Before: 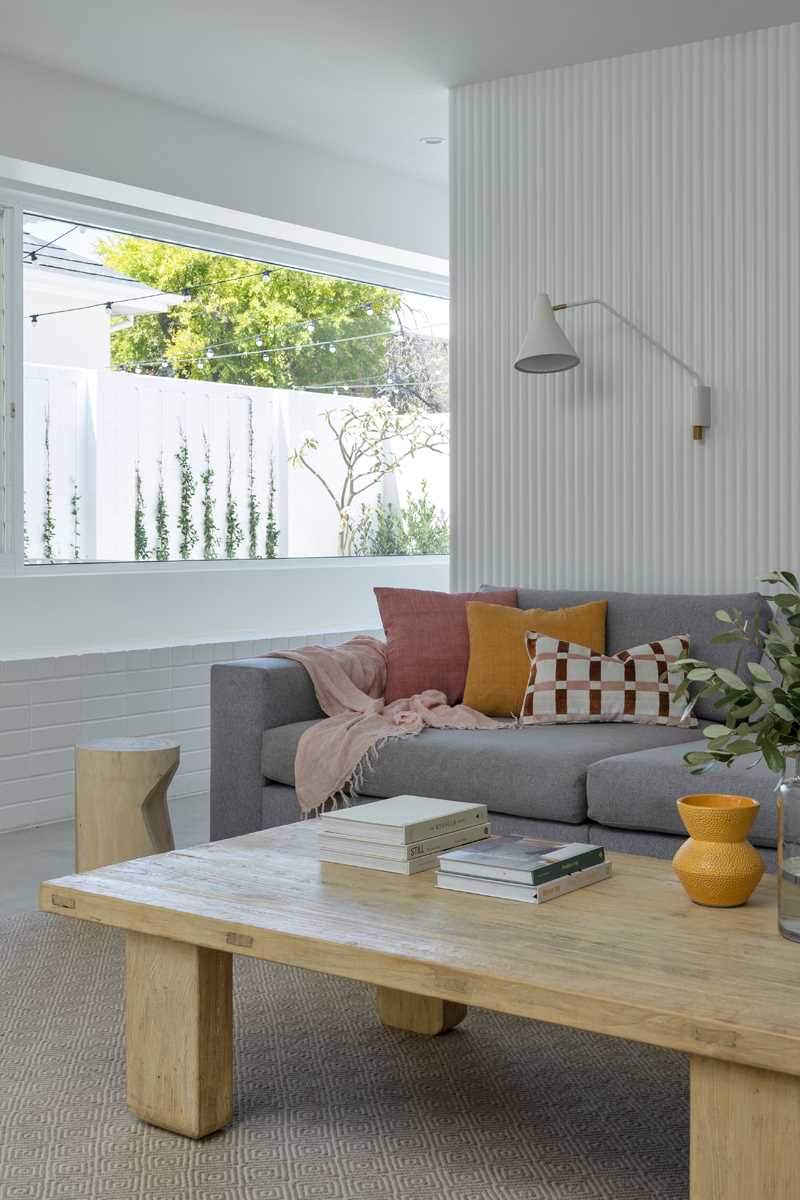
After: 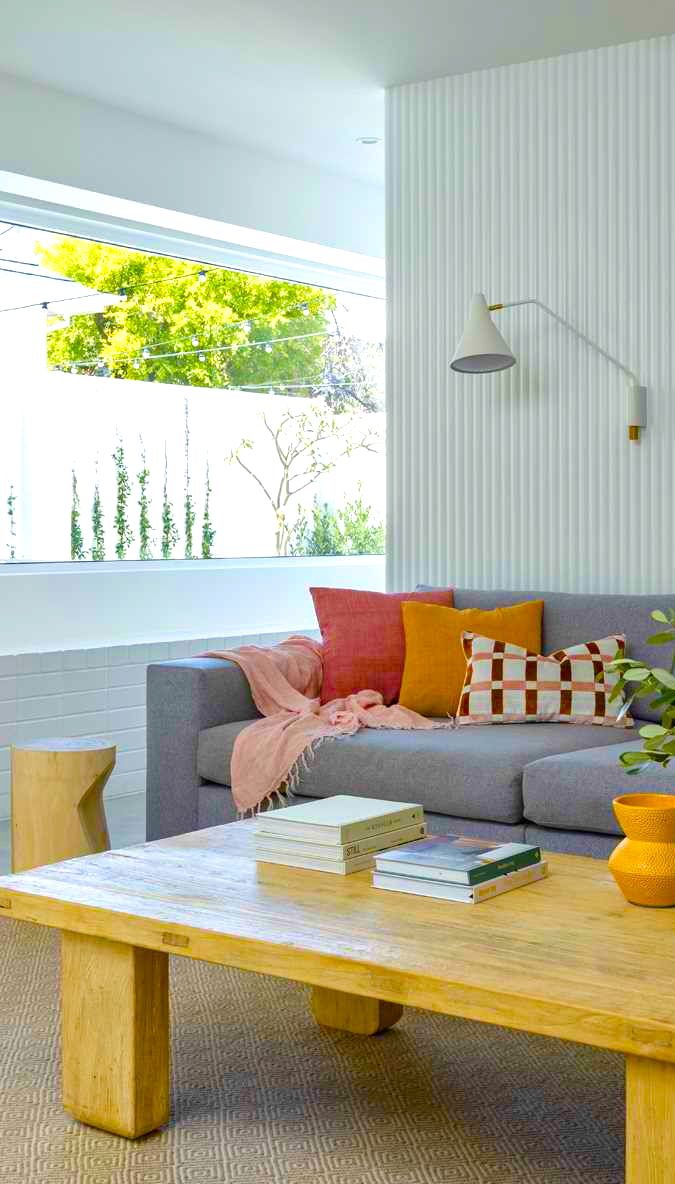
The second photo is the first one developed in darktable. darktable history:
velvia: strength 32%, mid-tones bias 0.2
crop: left 8.026%, right 7.374%
white balance: emerald 1
exposure: black level correction 0, exposure 0.5 EV, compensate highlight preservation false
color balance rgb: perceptual saturation grading › global saturation 20%, perceptual saturation grading › highlights -25%, perceptual saturation grading › shadows 25%, global vibrance 50%
